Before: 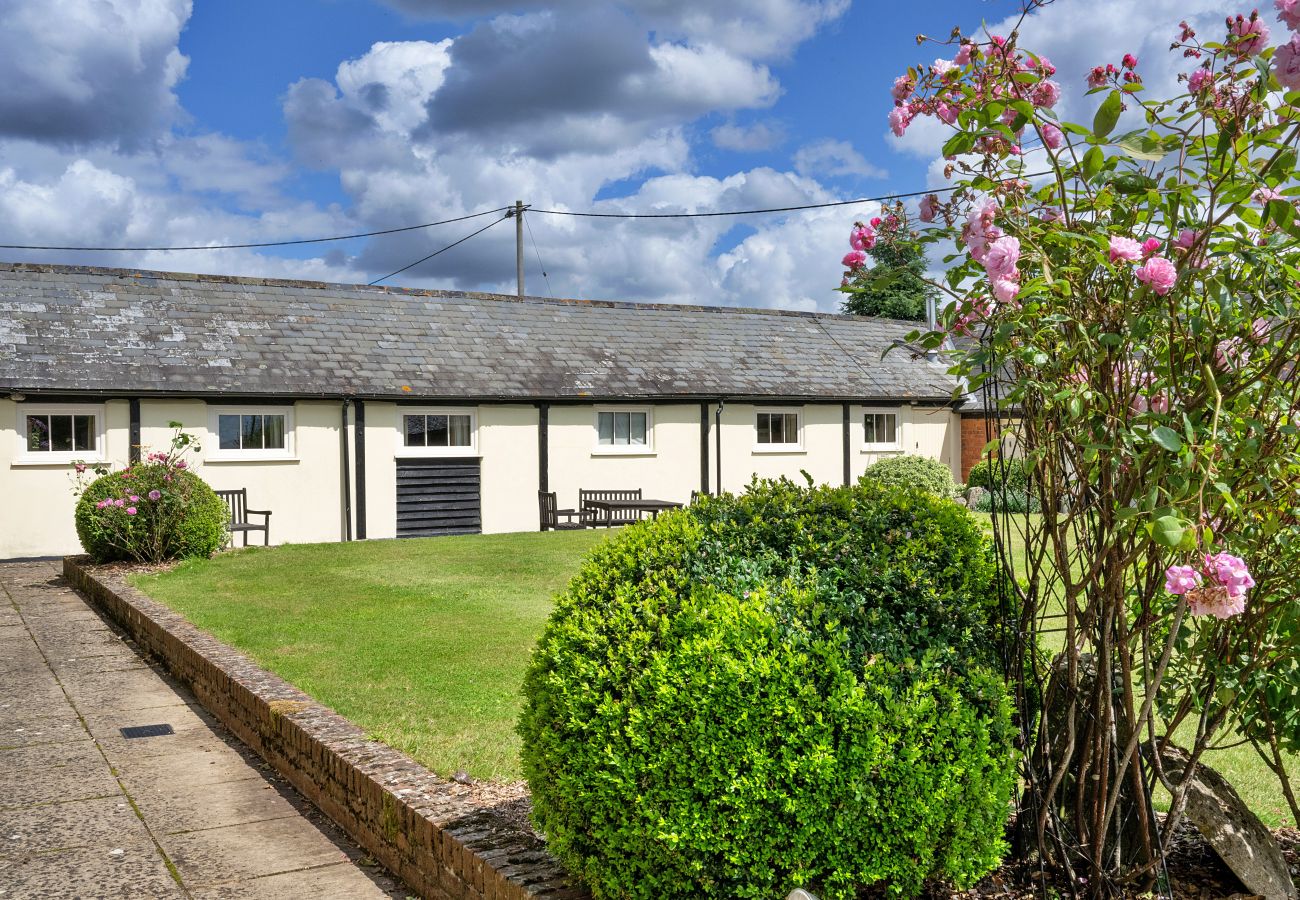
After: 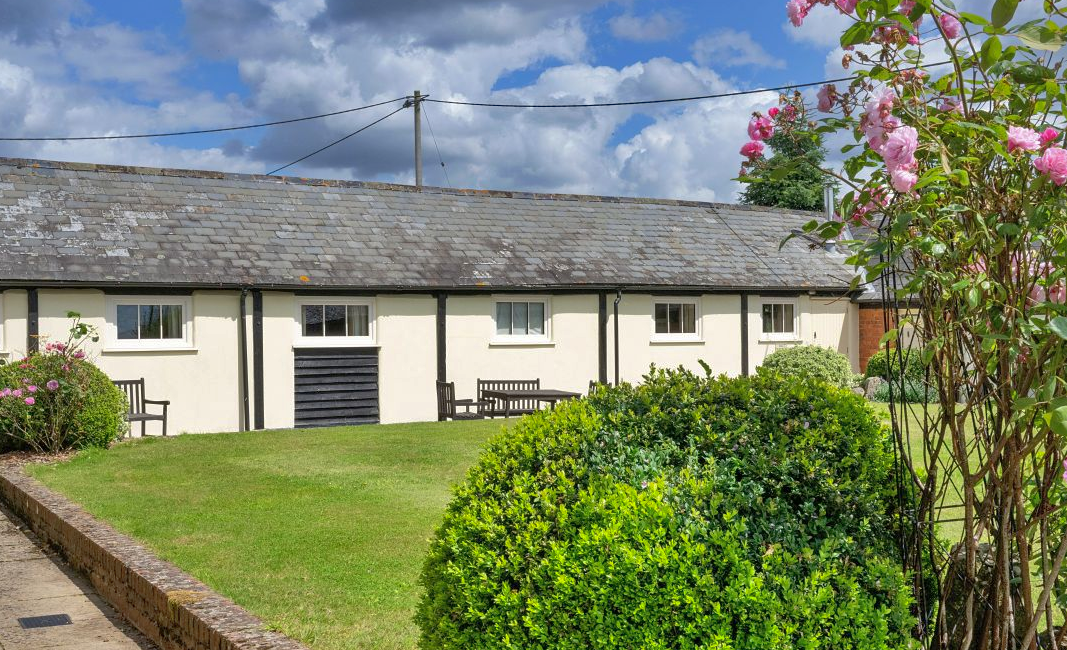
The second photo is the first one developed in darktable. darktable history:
shadows and highlights: on, module defaults
crop: left 7.863%, top 12.317%, right 9.987%, bottom 15.413%
